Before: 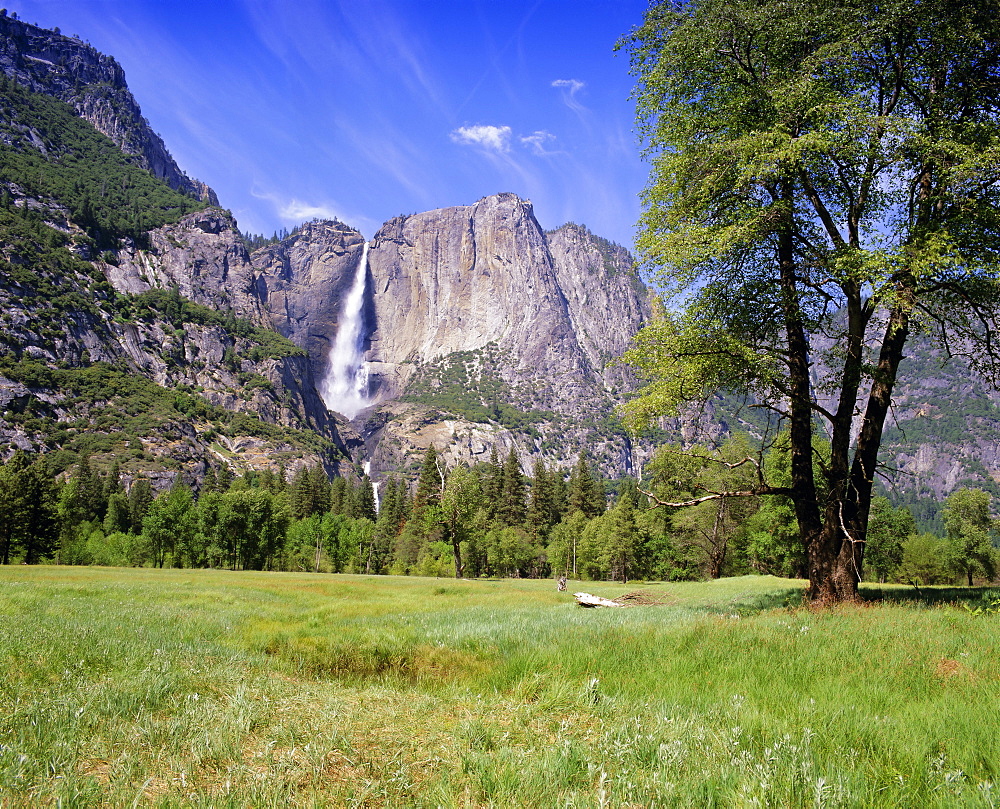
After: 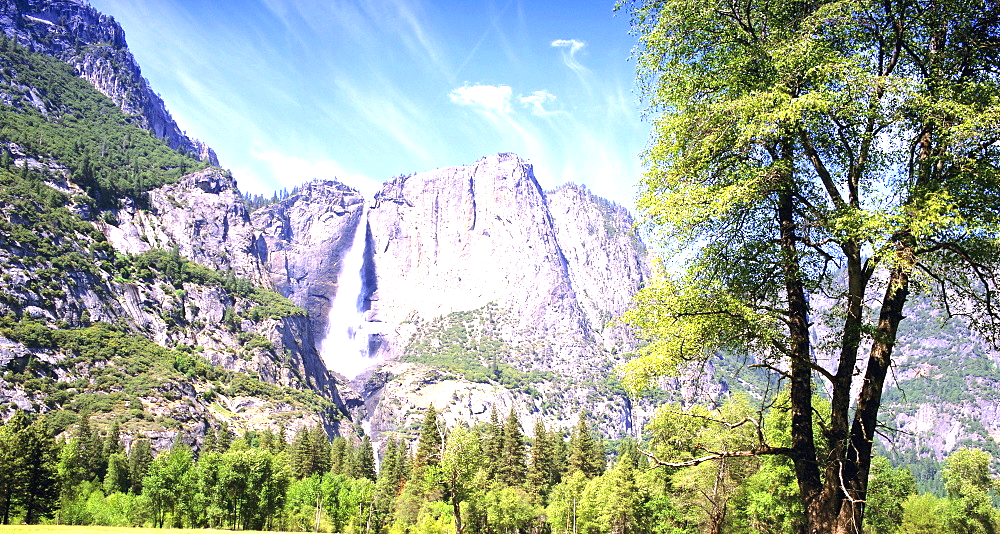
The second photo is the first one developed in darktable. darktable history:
crop and rotate: top 4.969%, bottom 29.006%
exposure: black level correction 0, exposure 1.575 EV, compensate exposure bias true, compensate highlight preservation false
